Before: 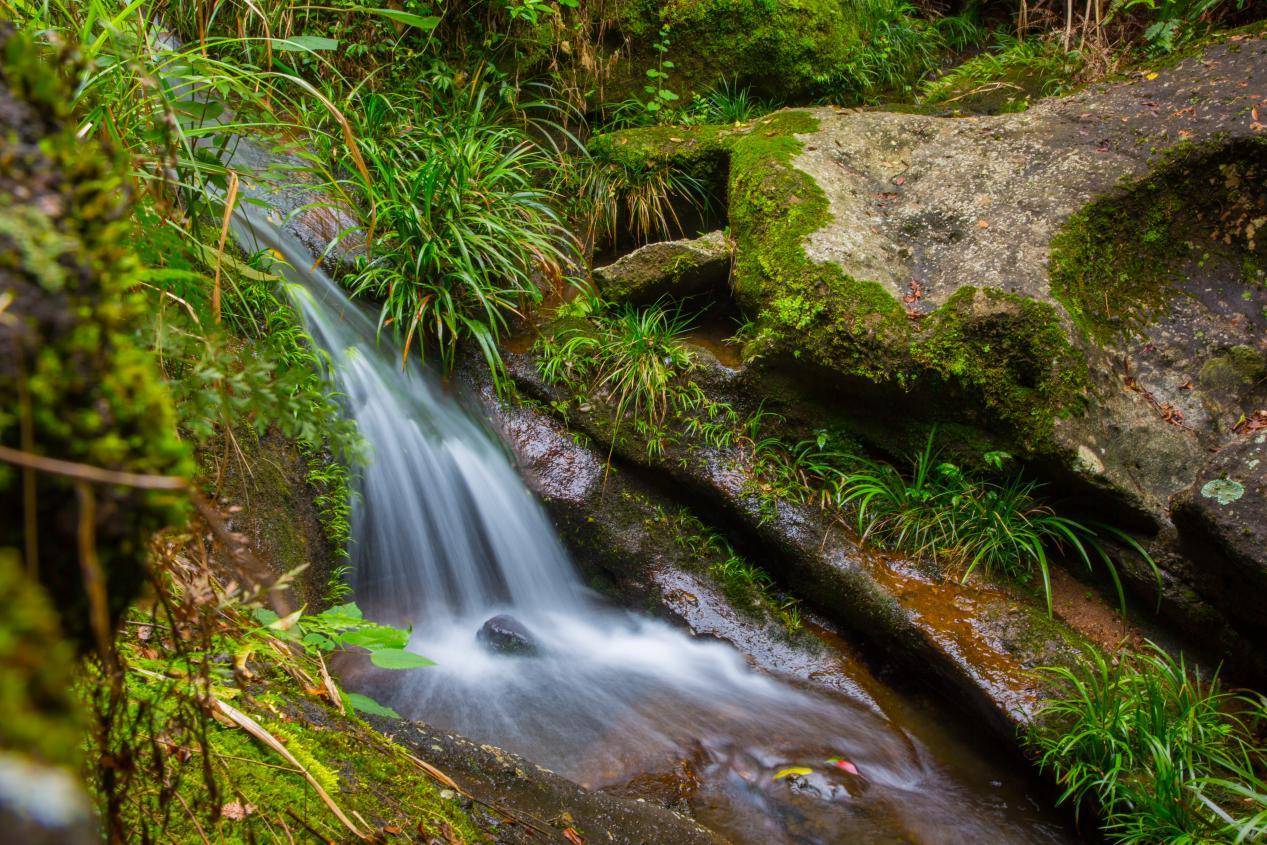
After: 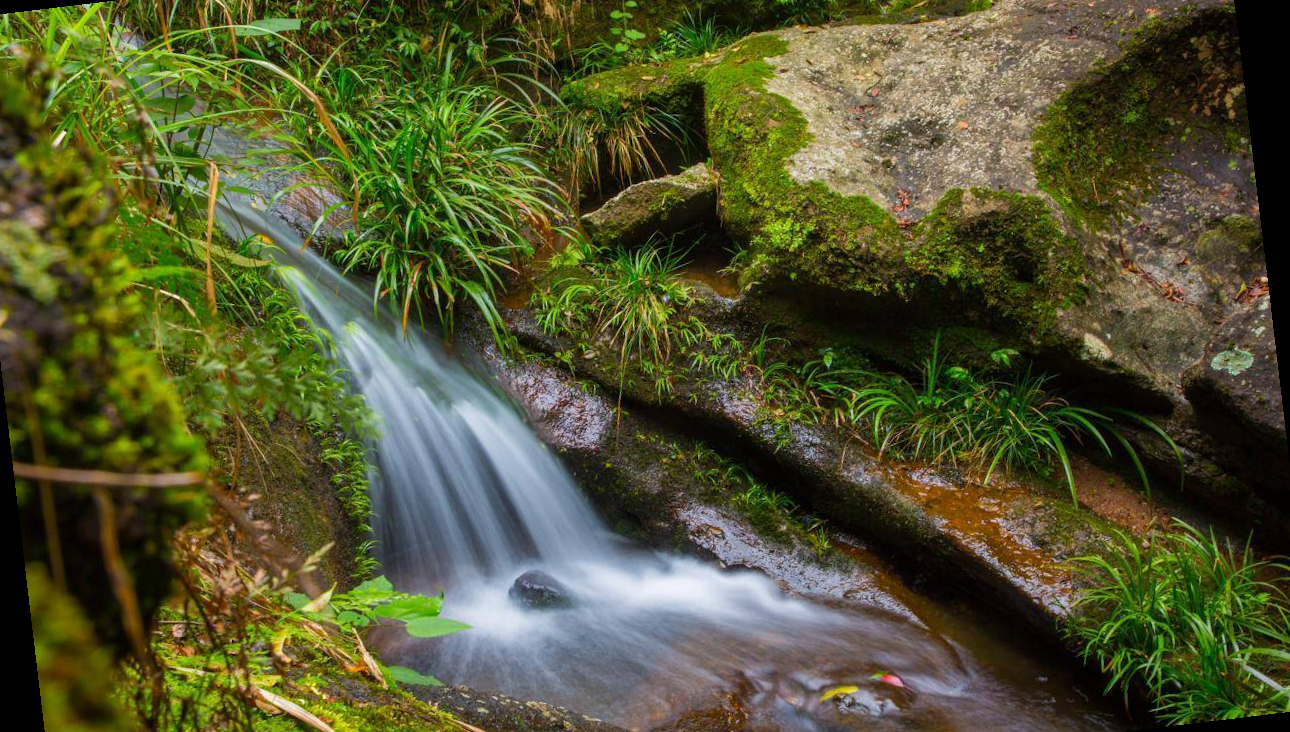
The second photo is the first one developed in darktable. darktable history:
rotate and perspective: rotation -6.83°, automatic cropping off
crop and rotate: left 2.991%, top 13.302%, right 1.981%, bottom 12.636%
